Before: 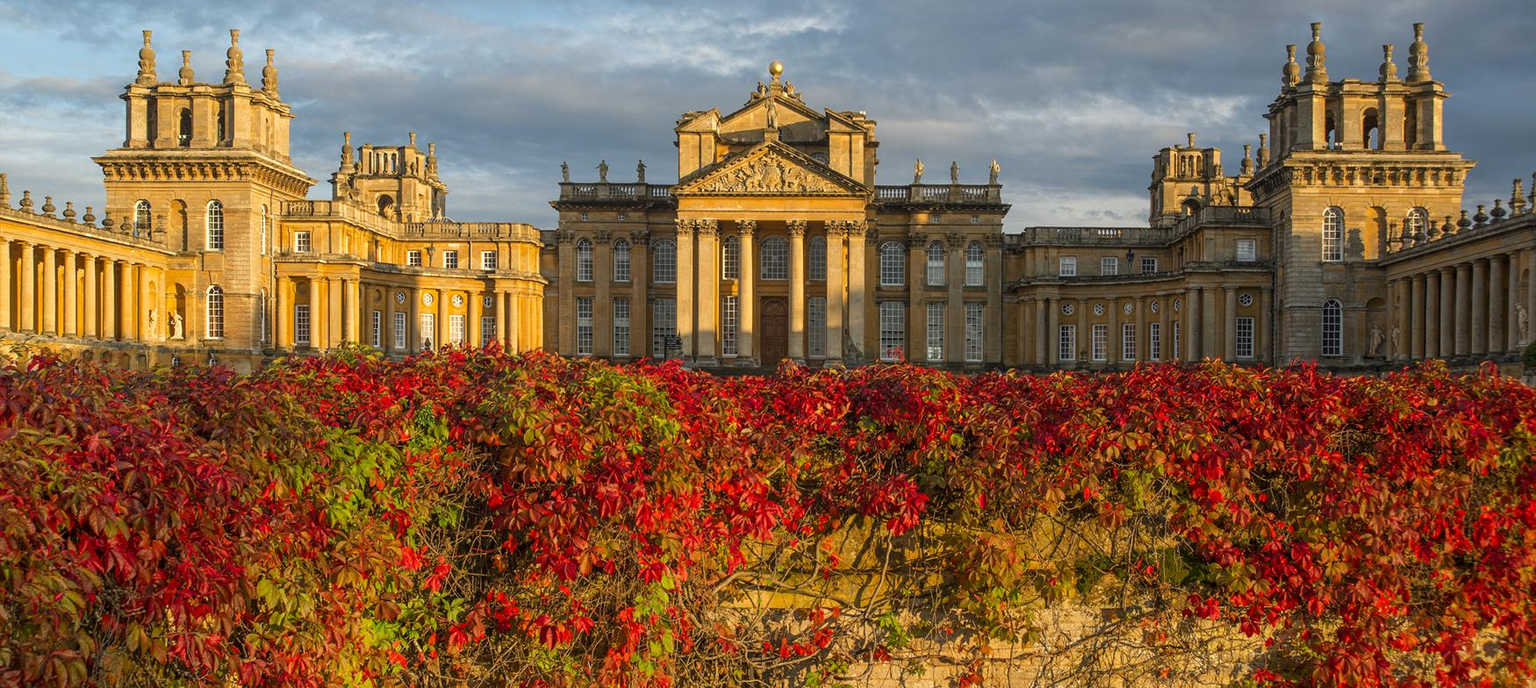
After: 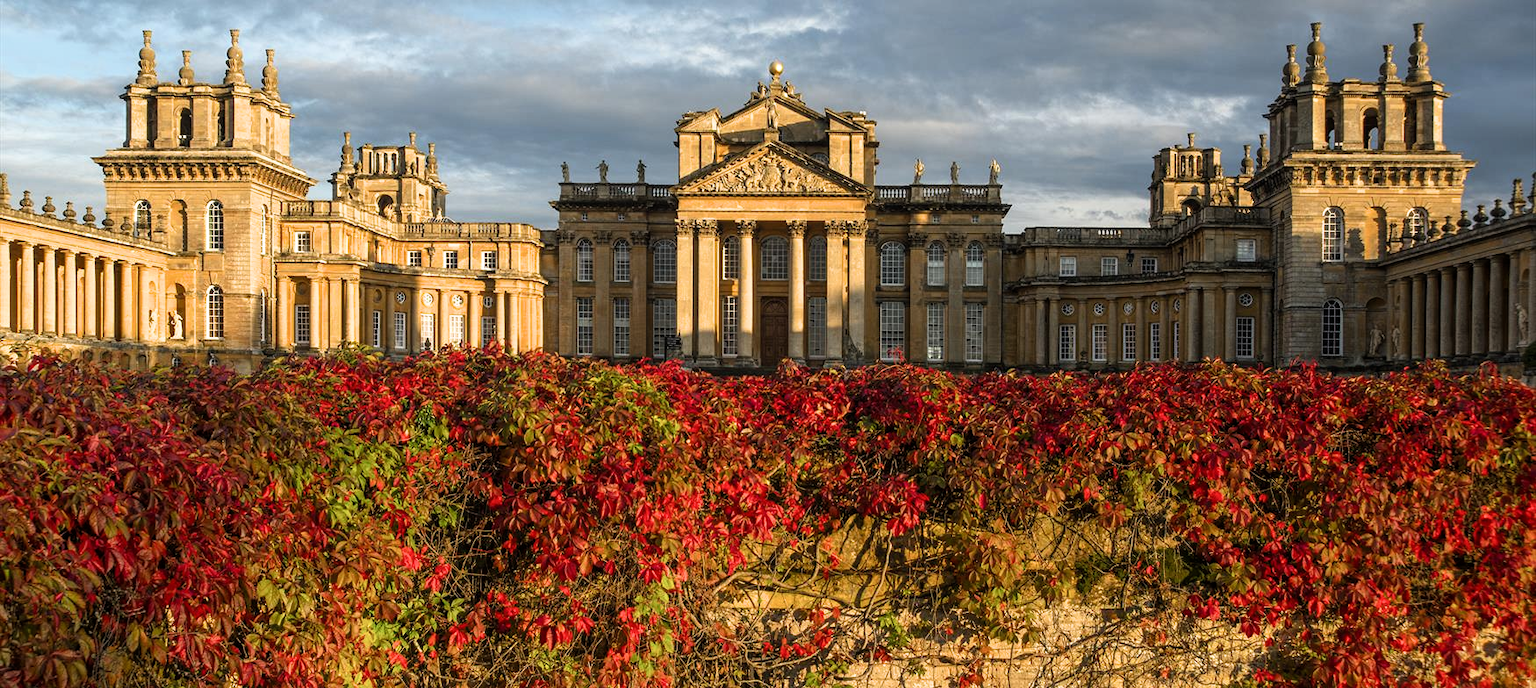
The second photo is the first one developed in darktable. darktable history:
filmic rgb: black relative exposure -9.1 EV, white relative exposure 2.31 EV, hardness 7.45
